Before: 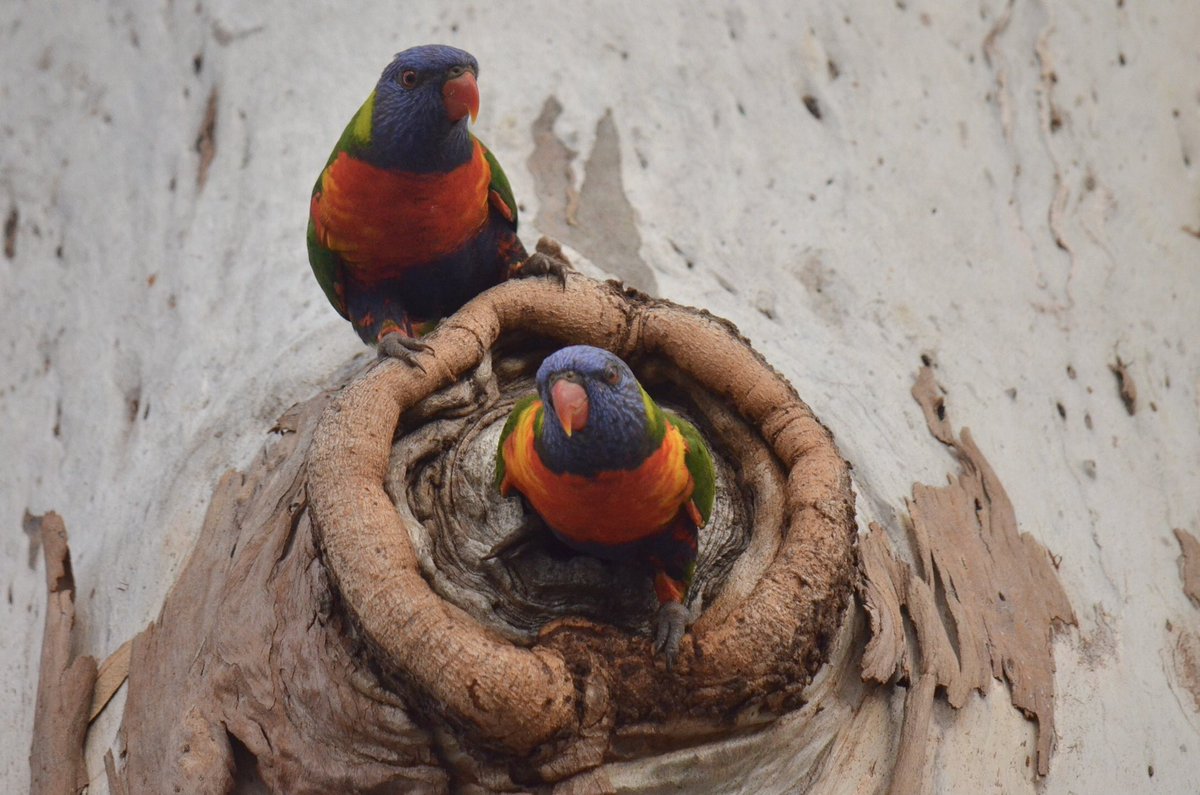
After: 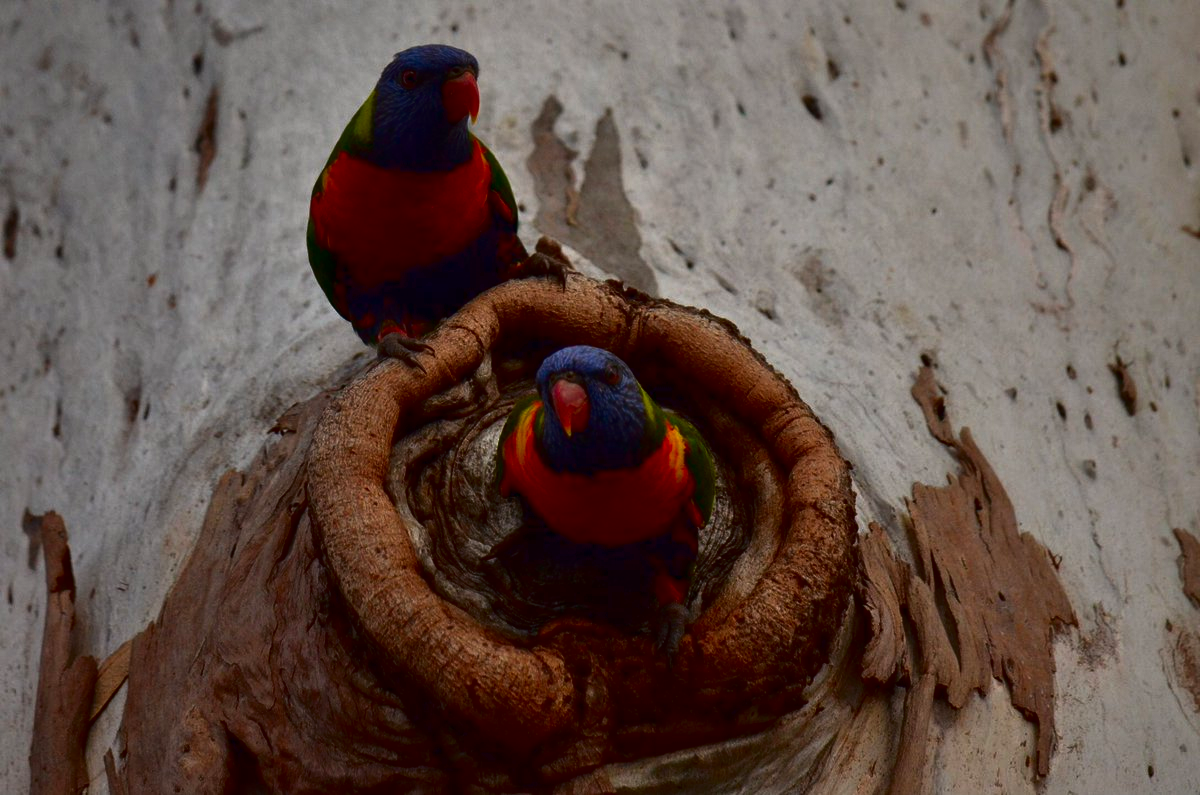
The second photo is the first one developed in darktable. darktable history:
contrast brightness saturation: contrast 0.085, brightness -0.609, saturation 0.165
